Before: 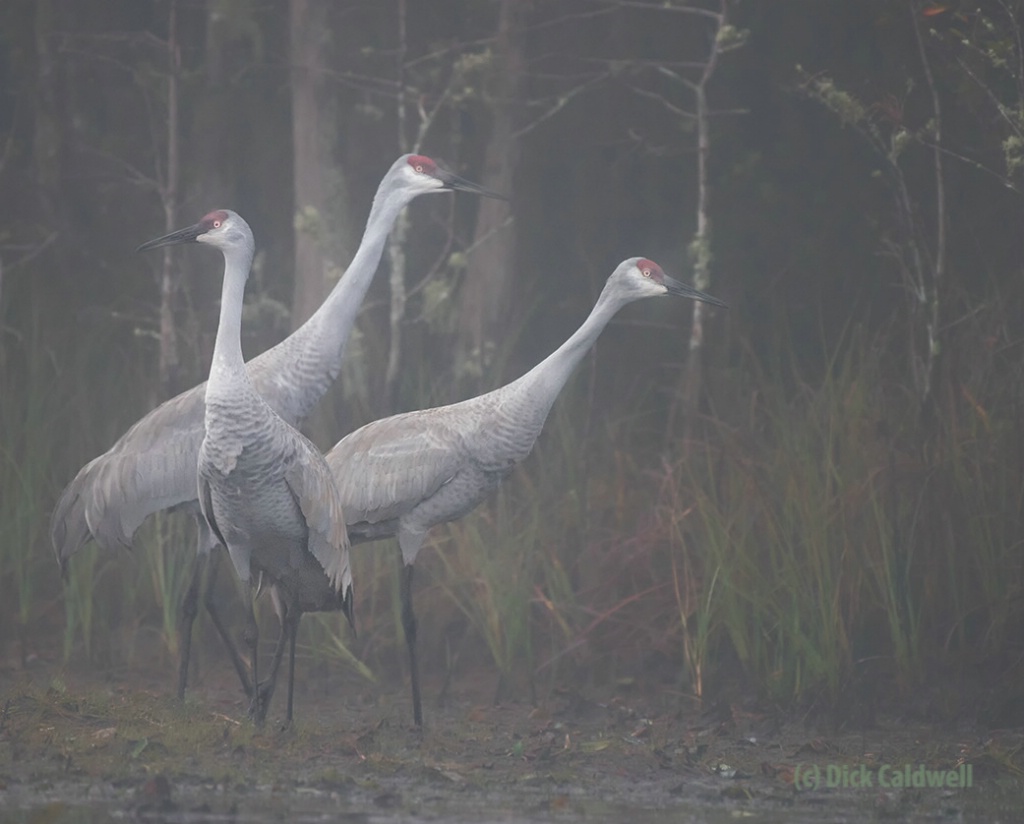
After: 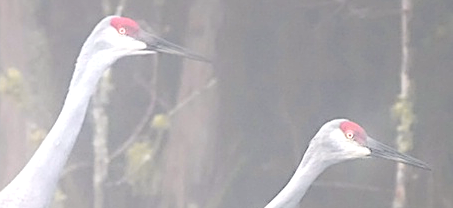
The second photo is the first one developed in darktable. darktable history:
exposure: black level correction 0.001, exposure 0.959 EV, compensate highlight preservation false
tone curve: curves: ch0 [(0, 0) (0.239, 0.248) (0.508, 0.606) (0.828, 0.878) (1, 1)]; ch1 [(0, 0) (0.401, 0.42) (0.442, 0.47) (0.492, 0.498) (0.511, 0.516) (0.555, 0.586) (0.681, 0.739) (1, 1)]; ch2 [(0, 0) (0.411, 0.433) (0.5, 0.504) (0.545, 0.574) (1, 1)], color space Lab, independent channels, preserve colors none
sharpen: on, module defaults
crop: left 29.068%, top 16.849%, right 26.599%, bottom 57.839%
